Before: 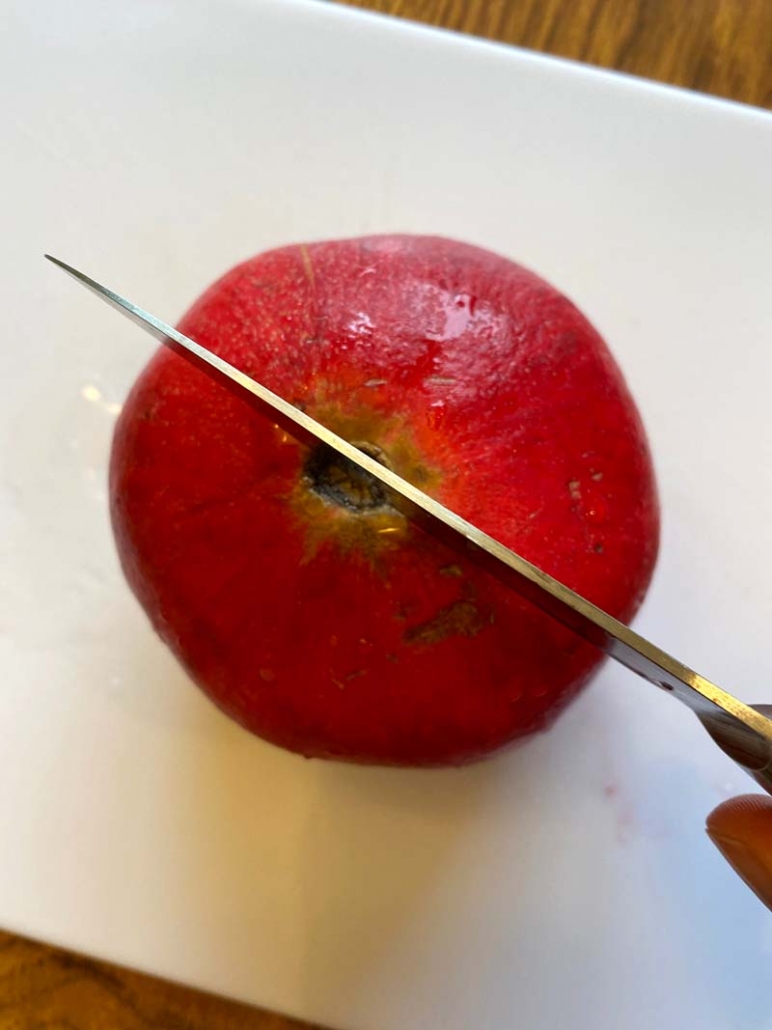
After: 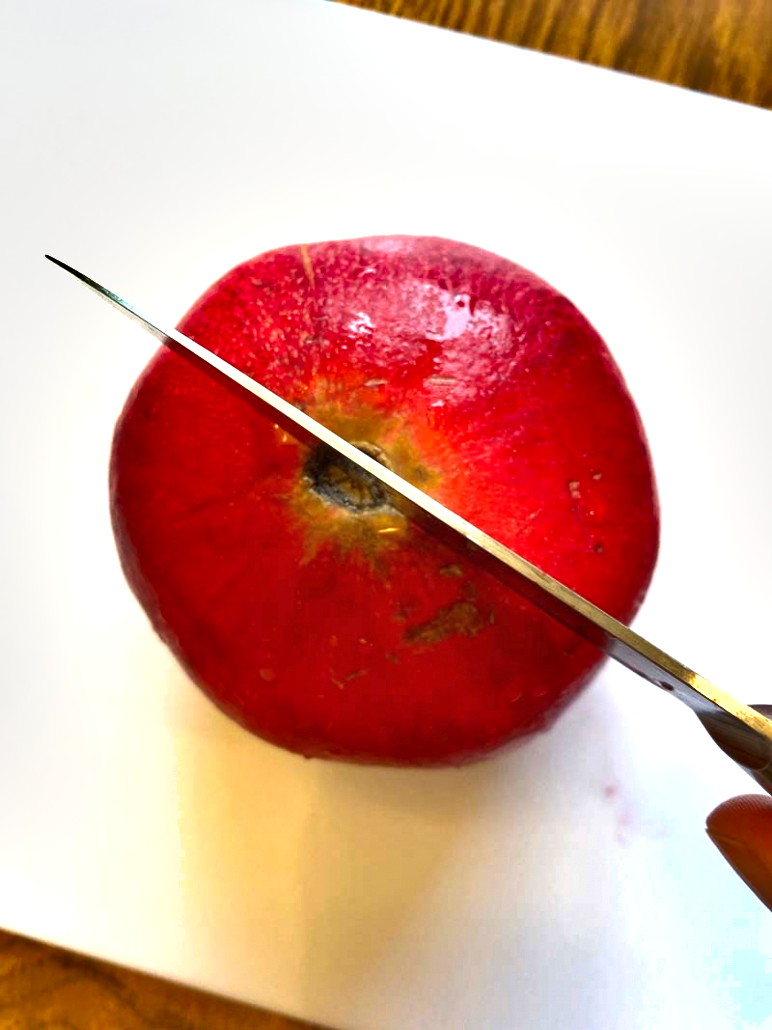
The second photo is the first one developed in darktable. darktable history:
shadows and highlights: shadows 60, soften with gaussian
exposure: black level correction 0, exposure 1 EV, compensate exposure bias true, compensate highlight preservation false
